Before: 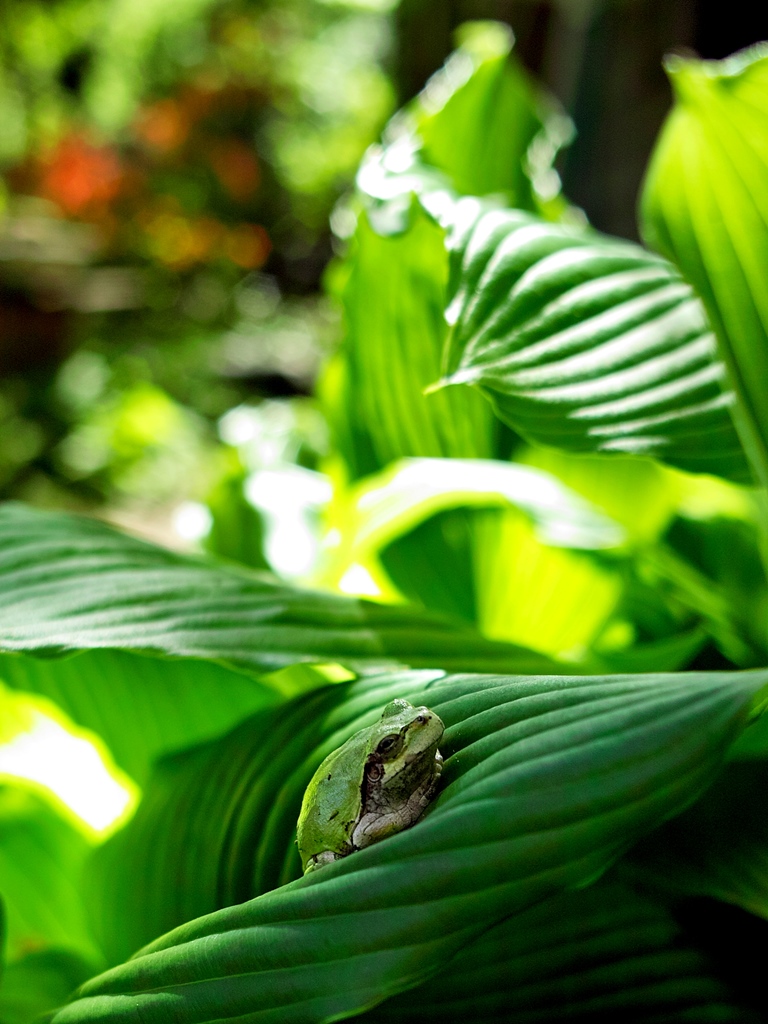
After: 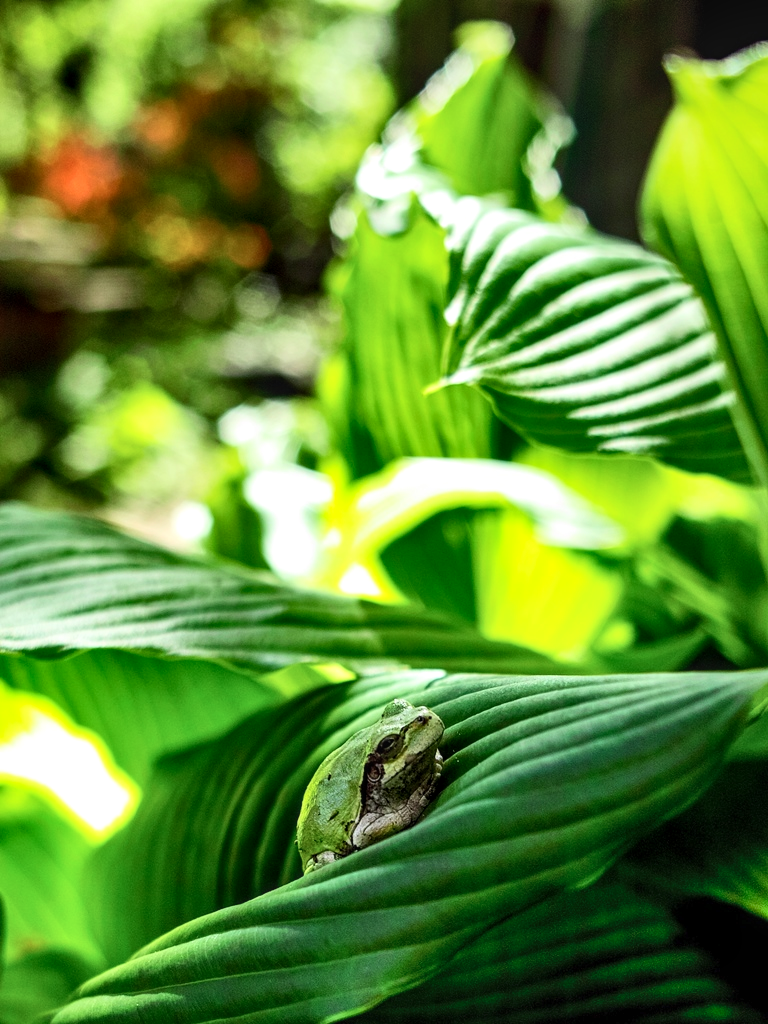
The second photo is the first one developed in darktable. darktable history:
contrast brightness saturation: contrast 0.24, brightness 0.09
local contrast: on, module defaults
shadows and highlights: shadows 60, soften with gaussian
